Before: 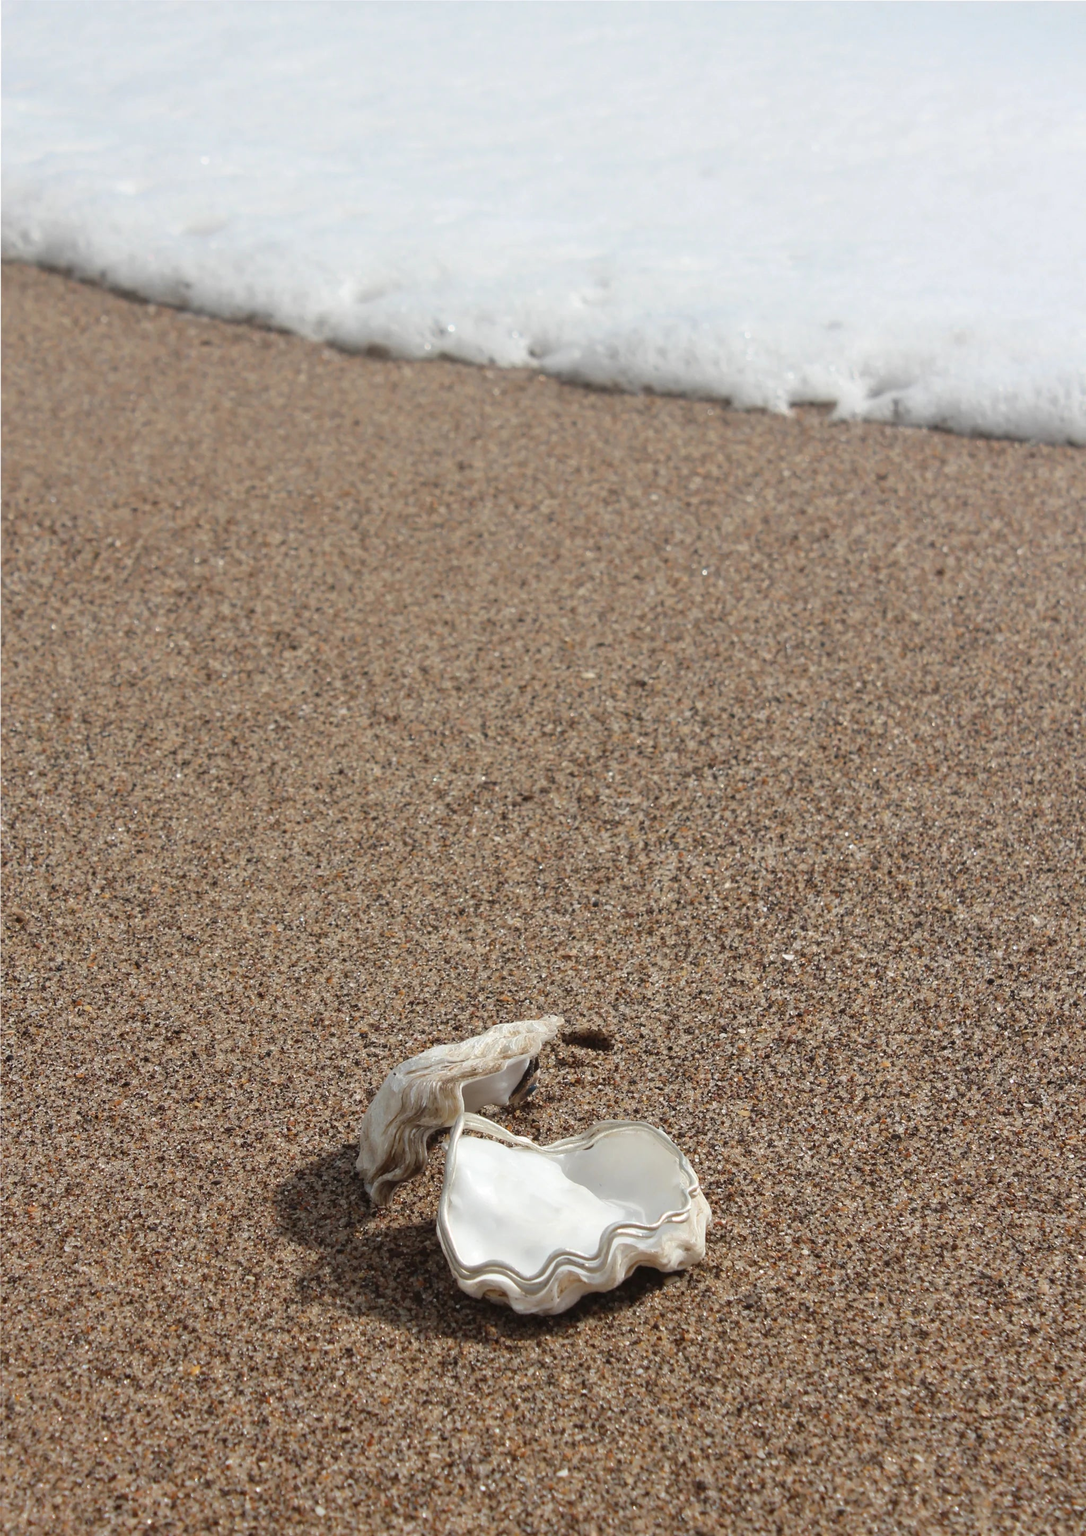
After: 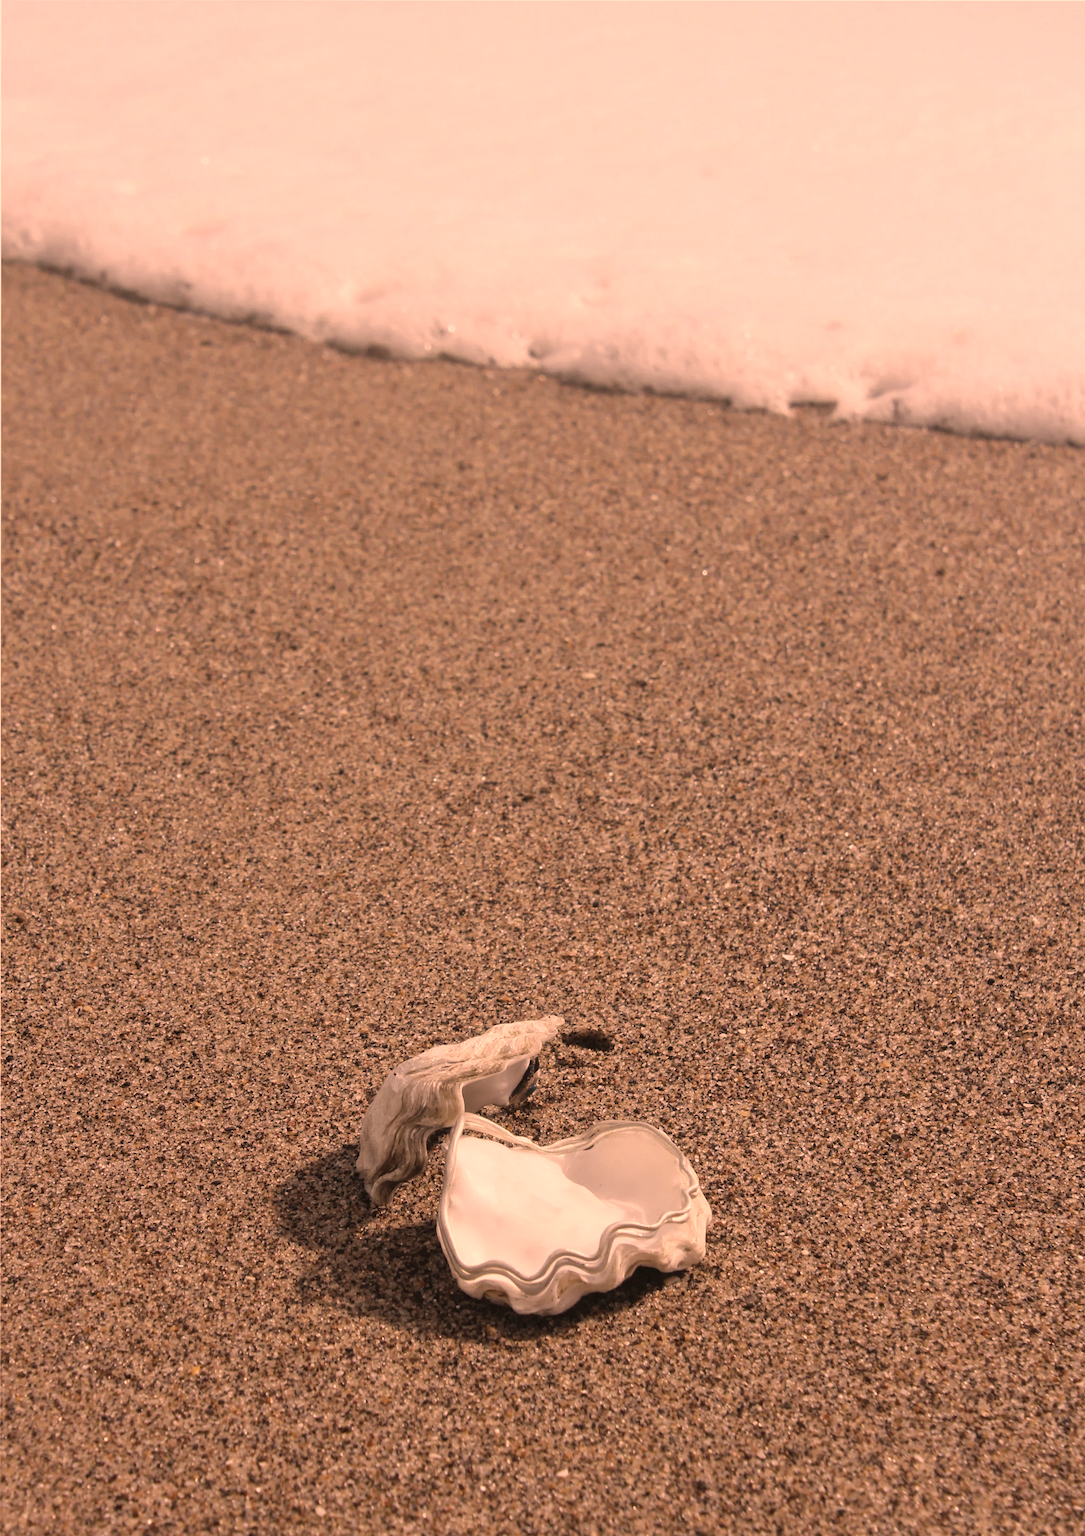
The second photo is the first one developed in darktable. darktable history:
color correction: highlights a* 39.87, highlights b* 39.67, saturation 0.693
